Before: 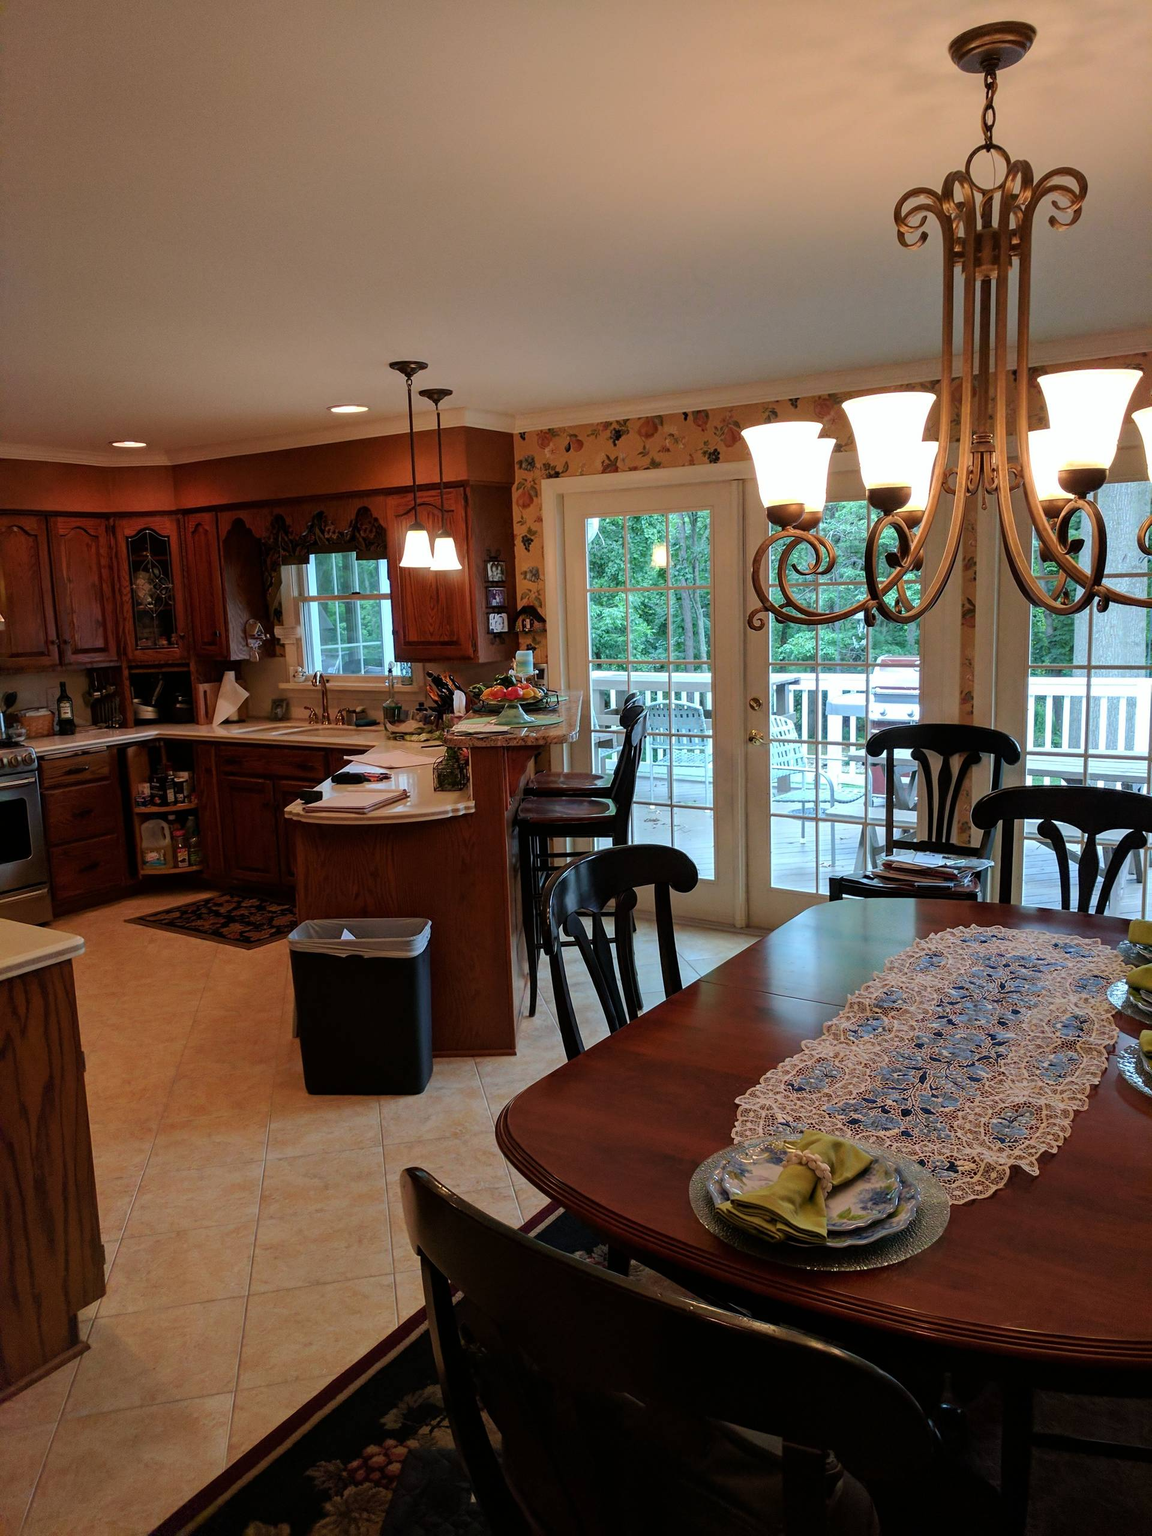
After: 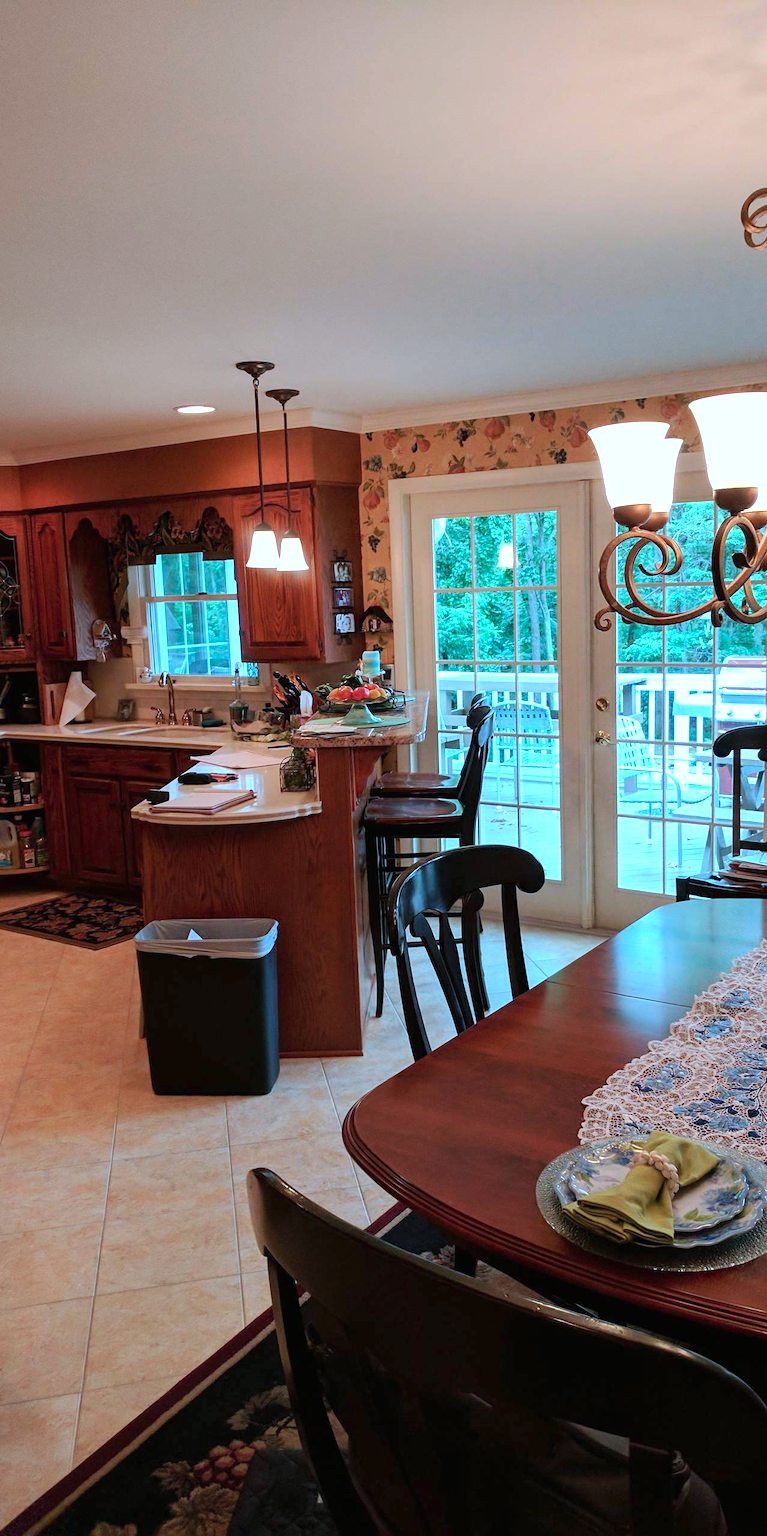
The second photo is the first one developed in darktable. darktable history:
crop and rotate: left 13.382%, right 19.955%
levels: gray 50.84%, levels [0, 0.478, 1]
exposure: black level correction 0, exposure 0.499 EV, compensate highlight preservation false
color correction: highlights a* -8.91, highlights b* -23.45
